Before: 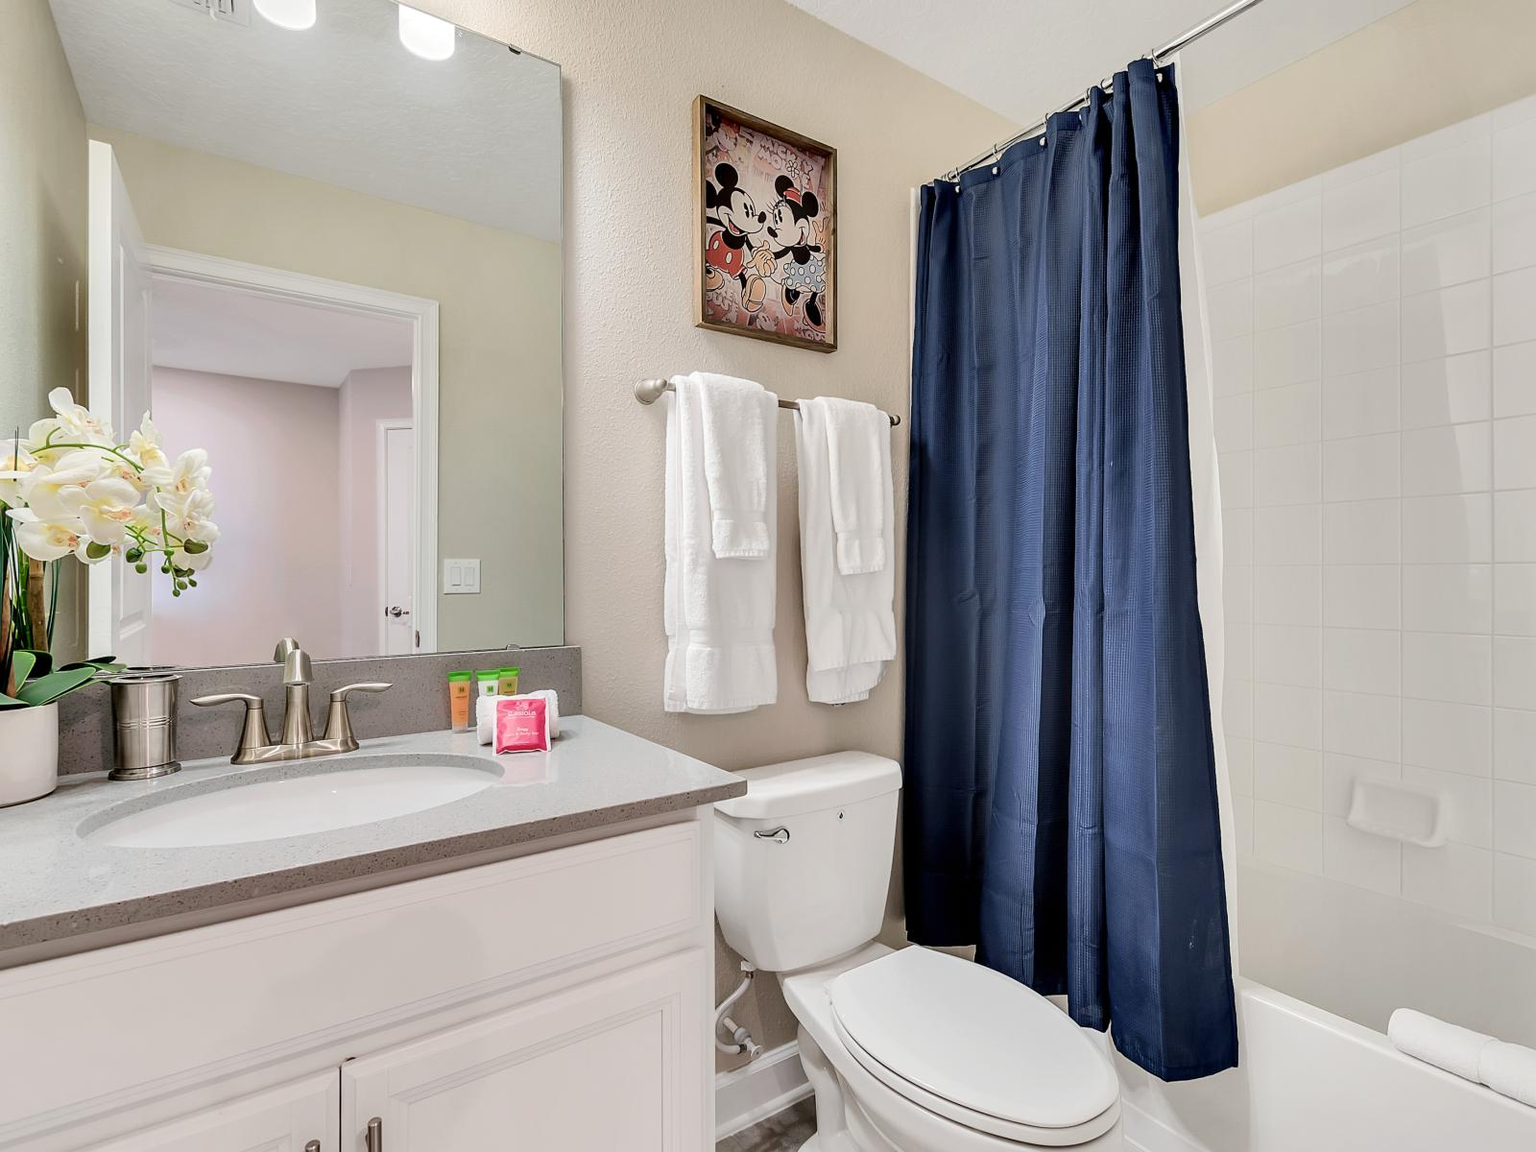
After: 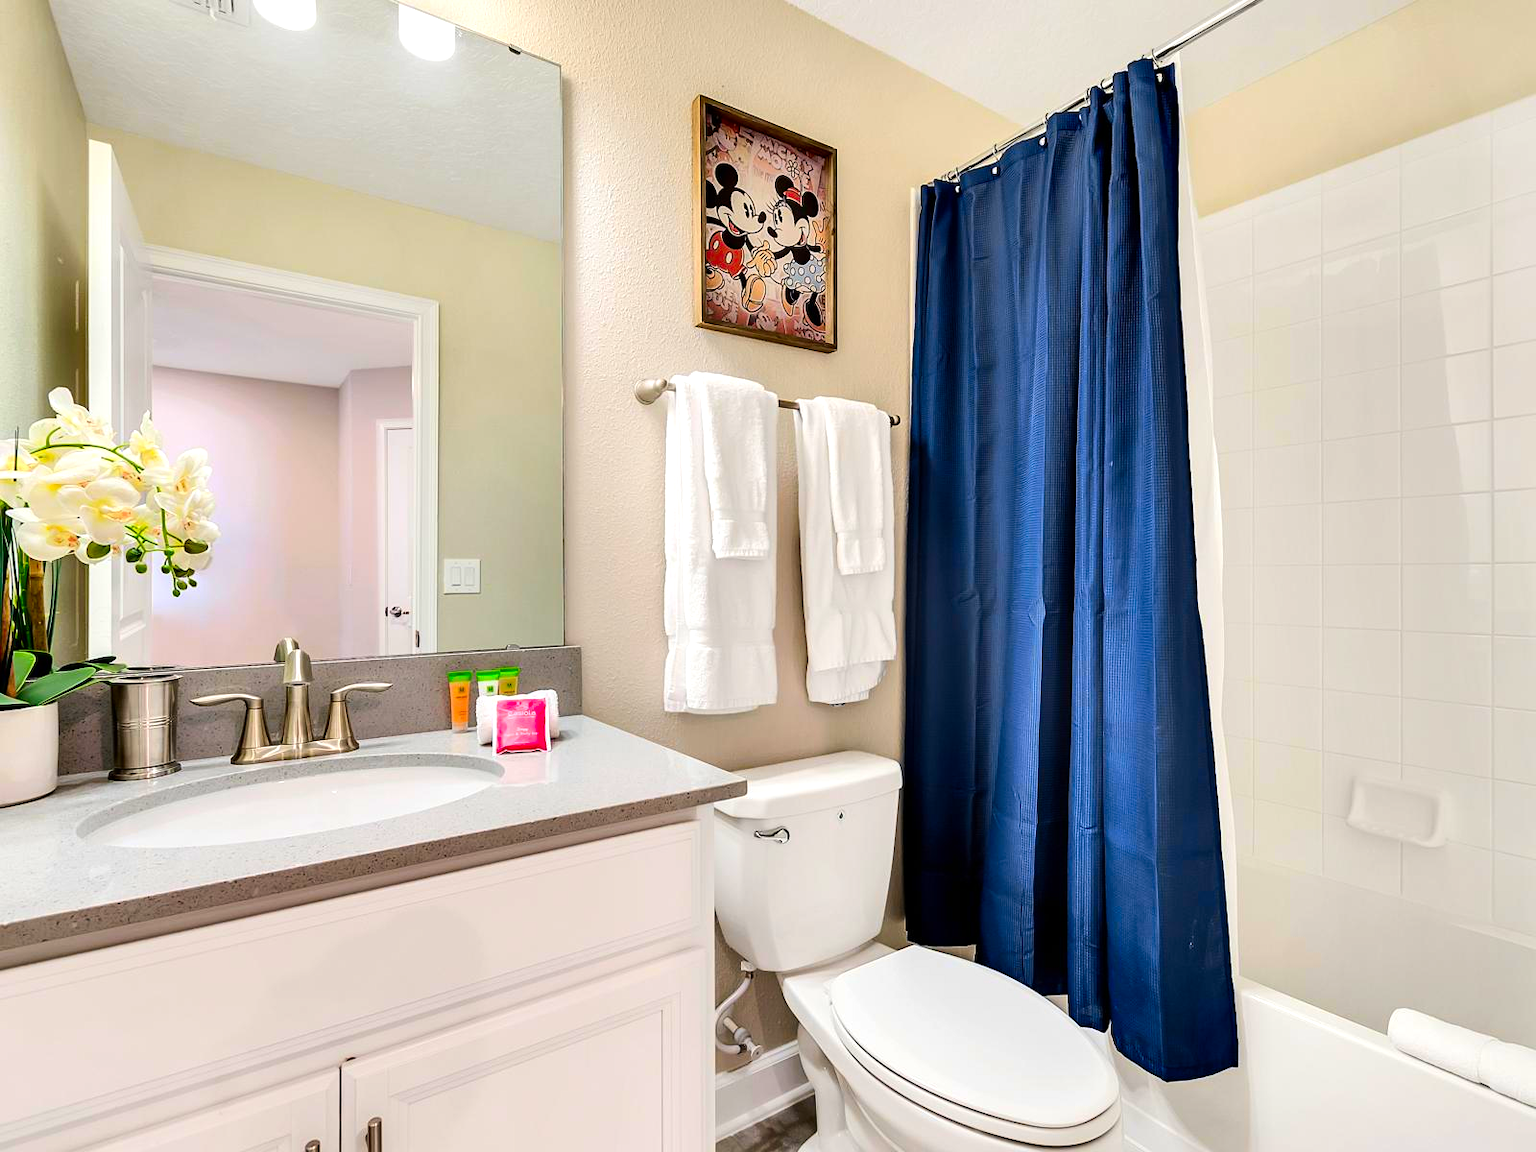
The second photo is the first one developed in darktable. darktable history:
contrast brightness saturation: contrast 0.07
color contrast: green-magenta contrast 1.55, blue-yellow contrast 1.83
tone equalizer: -8 EV -0.417 EV, -7 EV -0.389 EV, -6 EV -0.333 EV, -5 EV -0.222 EV, -3 EV 0.222 EV, -2 EV 0.333 EV, -1 EV 0.389 EV, +0 EV 0.417 EV, edges refinement/feathering 500, mask exposure compensation -1.57 EV, preserve details no
